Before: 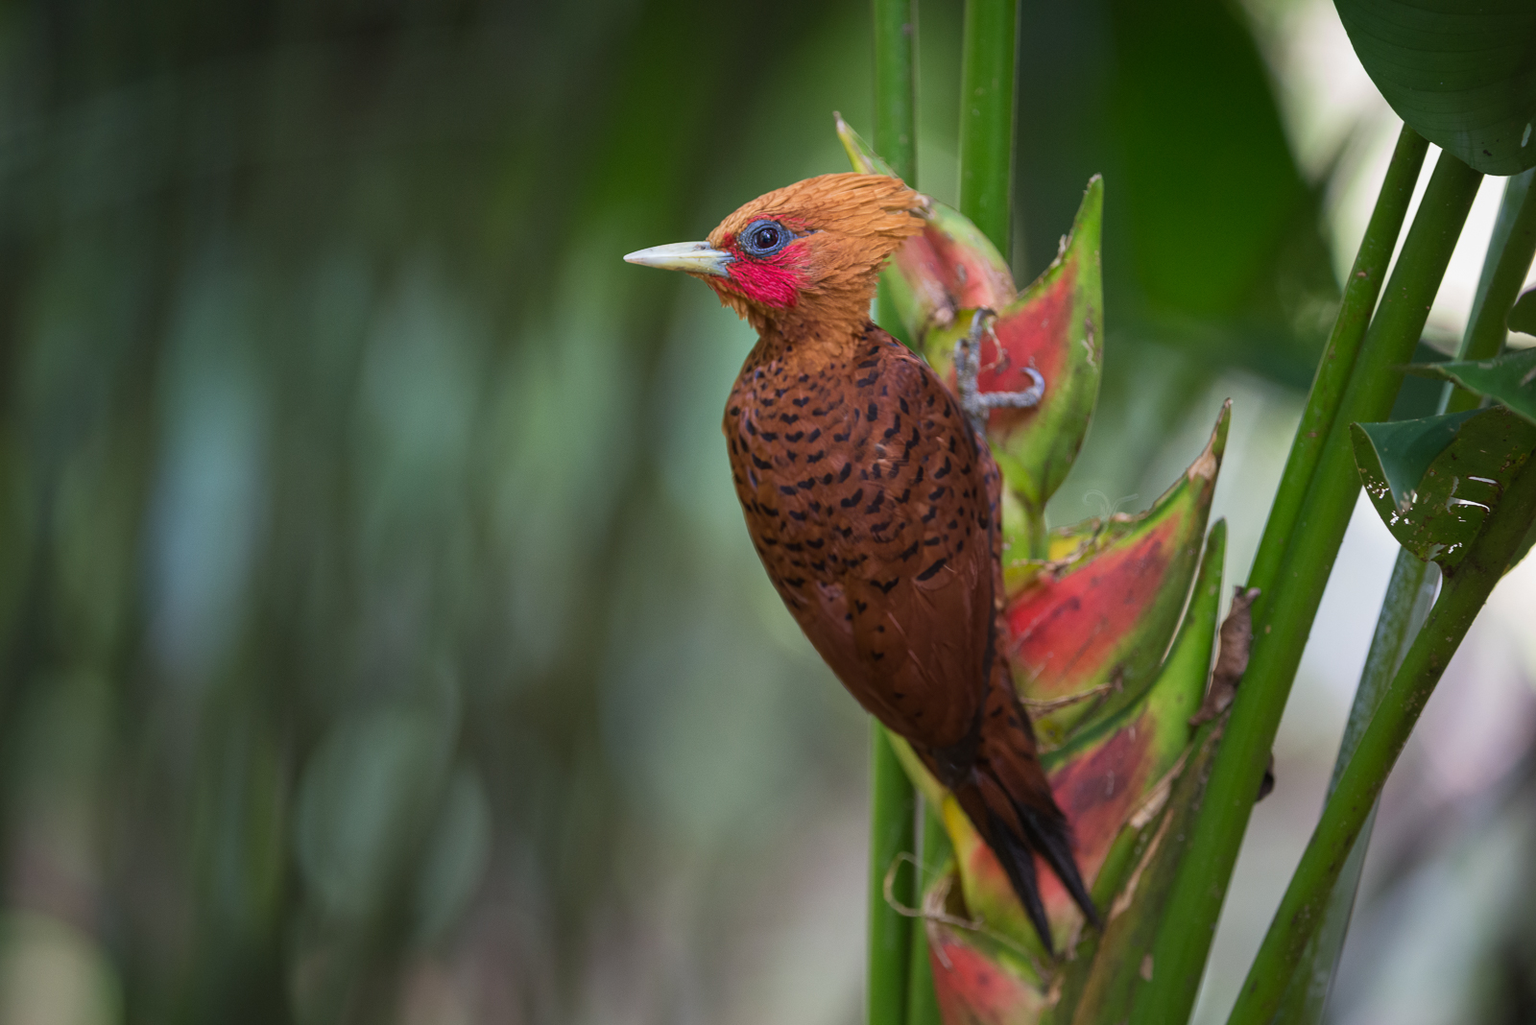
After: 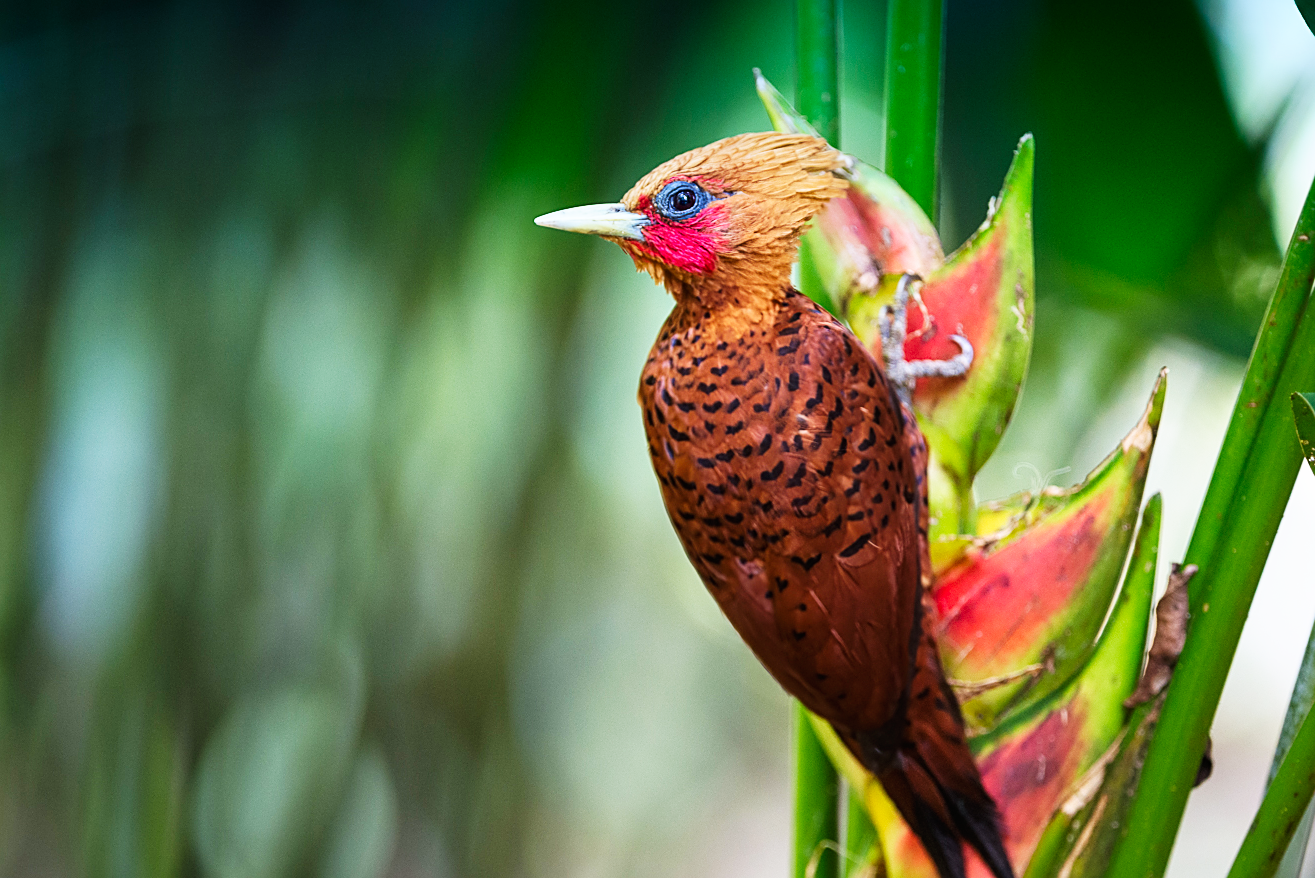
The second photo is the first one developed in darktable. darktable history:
base curve: curves: ch0 [(0, 0) (0.007, 0.004) (0.027, 0.03) (0.046, 0.07) (0.207, 0.54) (0.442, 0.872) (0.673, 0.972) (1, 1)], preserve colors none
graduated density: density 2.02 EV, hardness 44%, rotation 0.374°, offset 8.21, hue 208.8°, saturation 97%
sharpen: on, module defaults
crop and rotate: left 7.196%, top 4.574%, right 10.605%, bottom 13.178%
